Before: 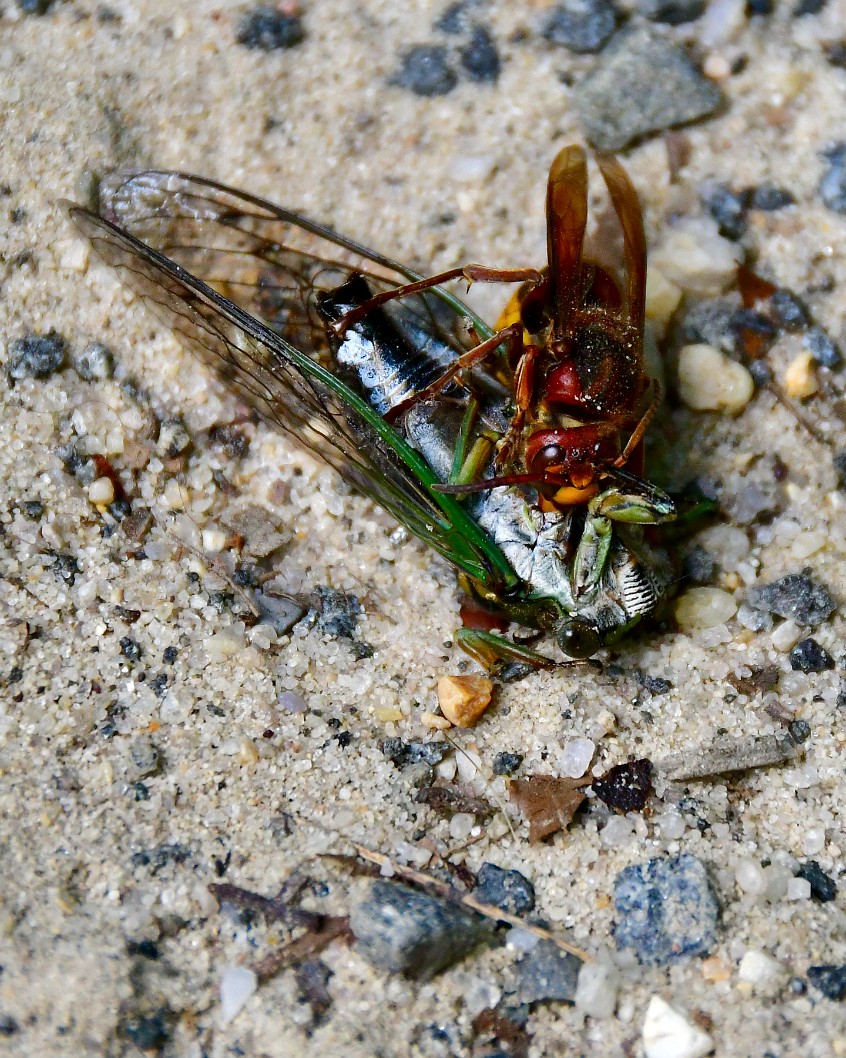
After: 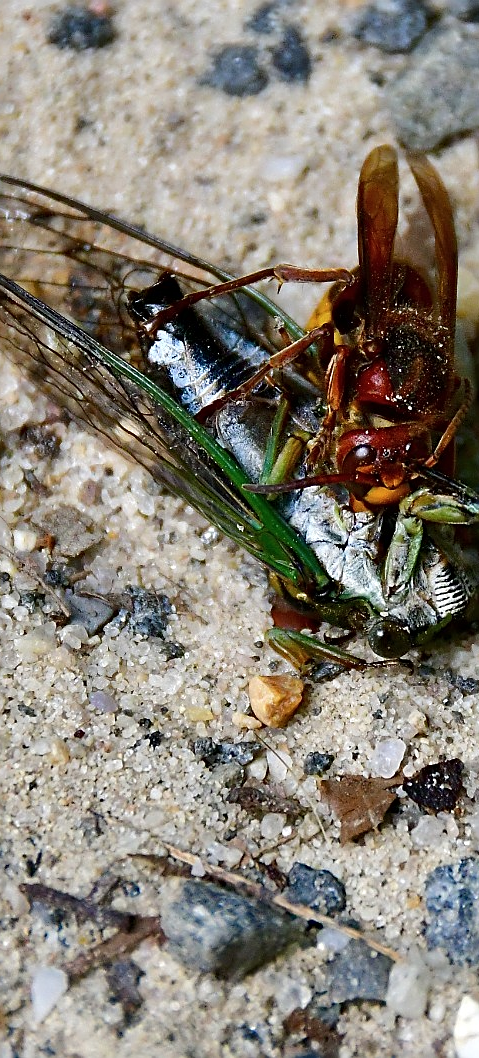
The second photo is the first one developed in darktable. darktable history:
contrast brightness saturation: saturation -0.056
sharpen: on, module defaults
crop and rotate: left 22.356%, right 21.005%
